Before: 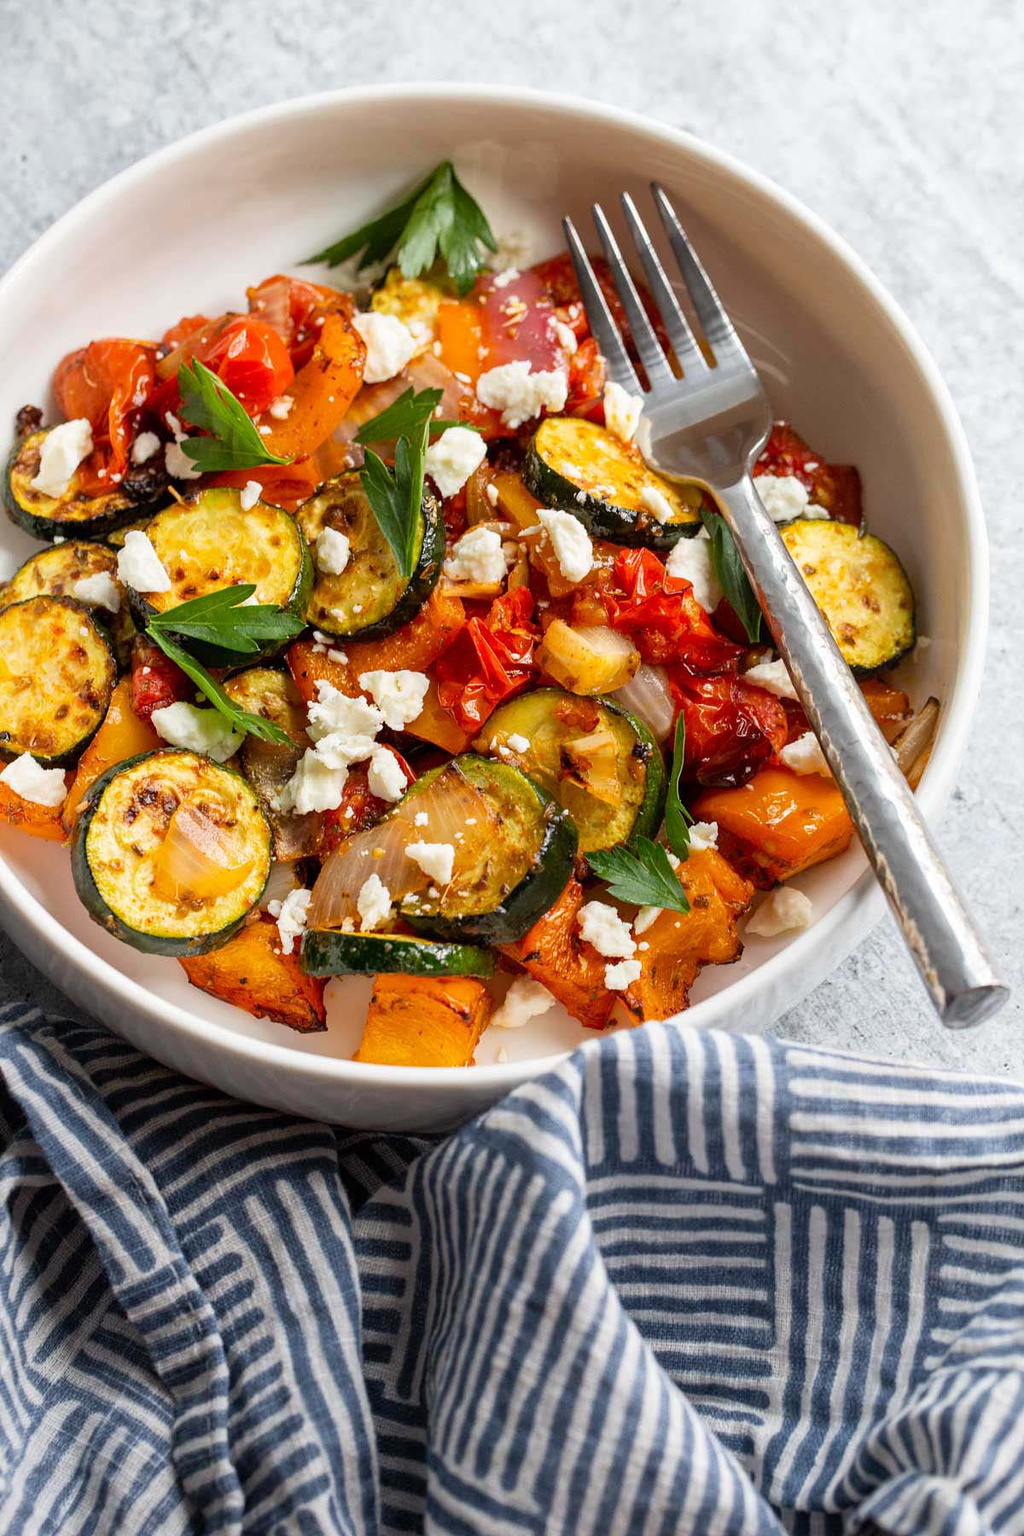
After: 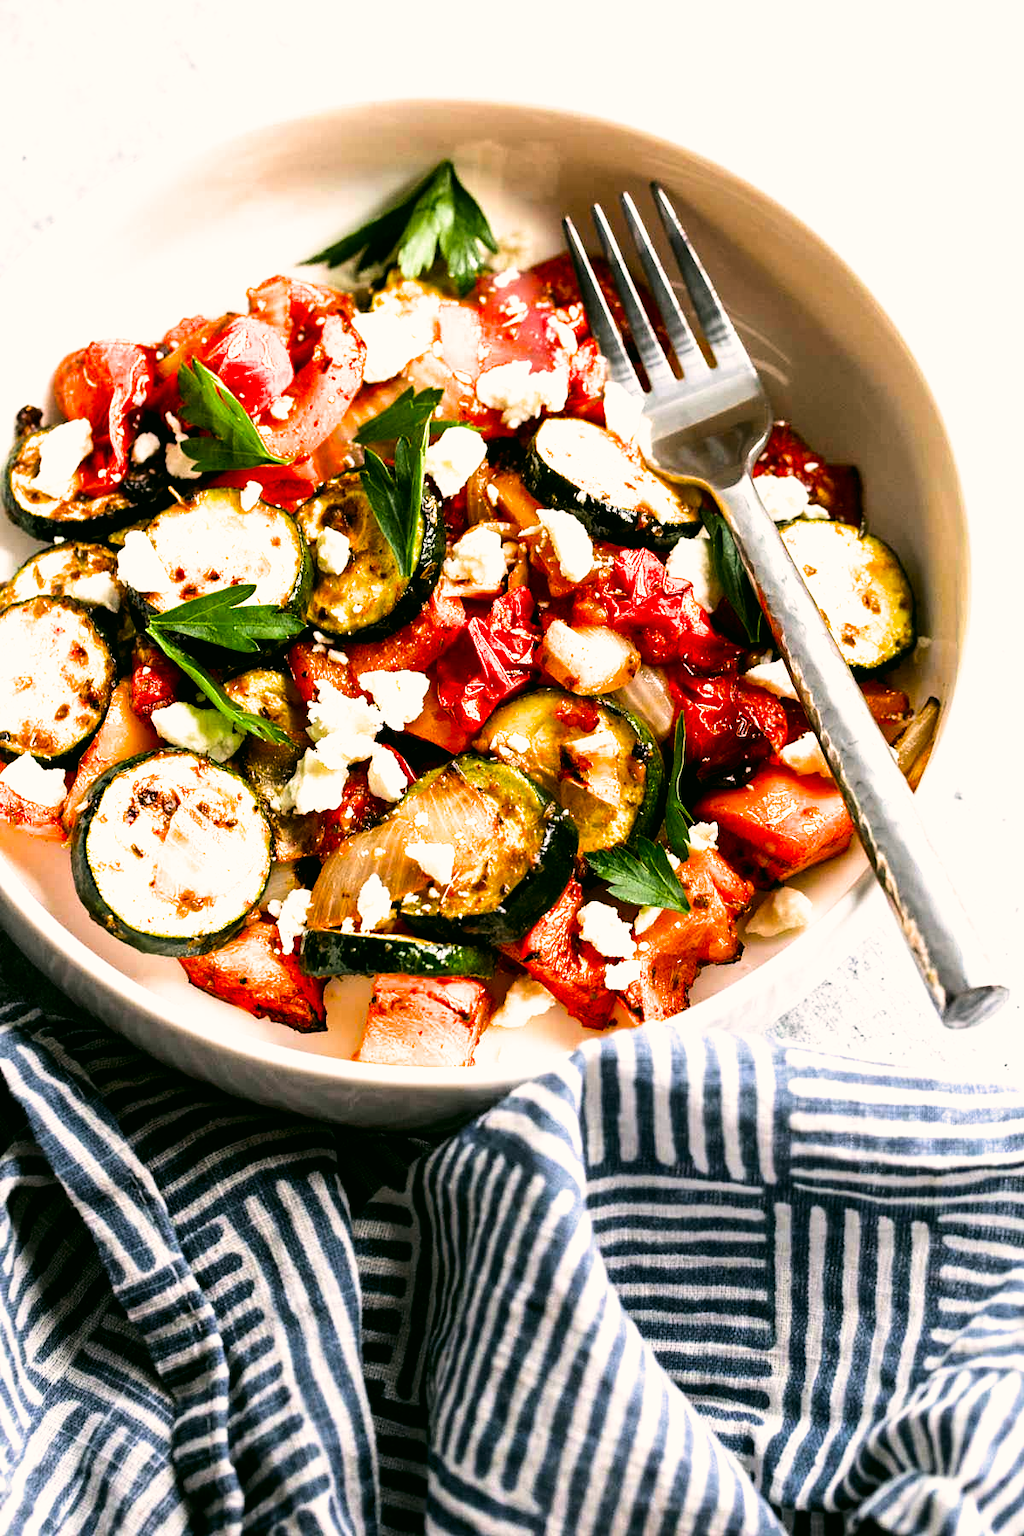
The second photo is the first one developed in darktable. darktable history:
tone equalizer: -8 EV -1.08 EV, -7 EV -1.01 EV, -6 EV -0.867 EV, -5 EV -0.578 EV, -3 EV 0.578 EV, -2 EV 0.867 EV, -1 EV 1.01 EV, +0 EV 1.08 EV, edges refinement/feathering 500, mask exposure compensation -1.57 EV, preserve details no
filmic rgb: black relative exposure -12 EV, white relative exposure 2.8 EV, threshold 3 EV, target black luminance 0%, hardness 8.06, latitude 70.41%, contrast 1.14, highlights saturation mix 10%, shadows ↔ highlights balance -0.388%, color science v4 (2020), iterations of high-quality reconstruction 10, contrast in shadows soft, contrast in highlights soft, enable highlight reconstruction true
color correction: highlights a* 4.02, highlights b* 4.98, shadows a* -7.55, shadows b* 4.98
